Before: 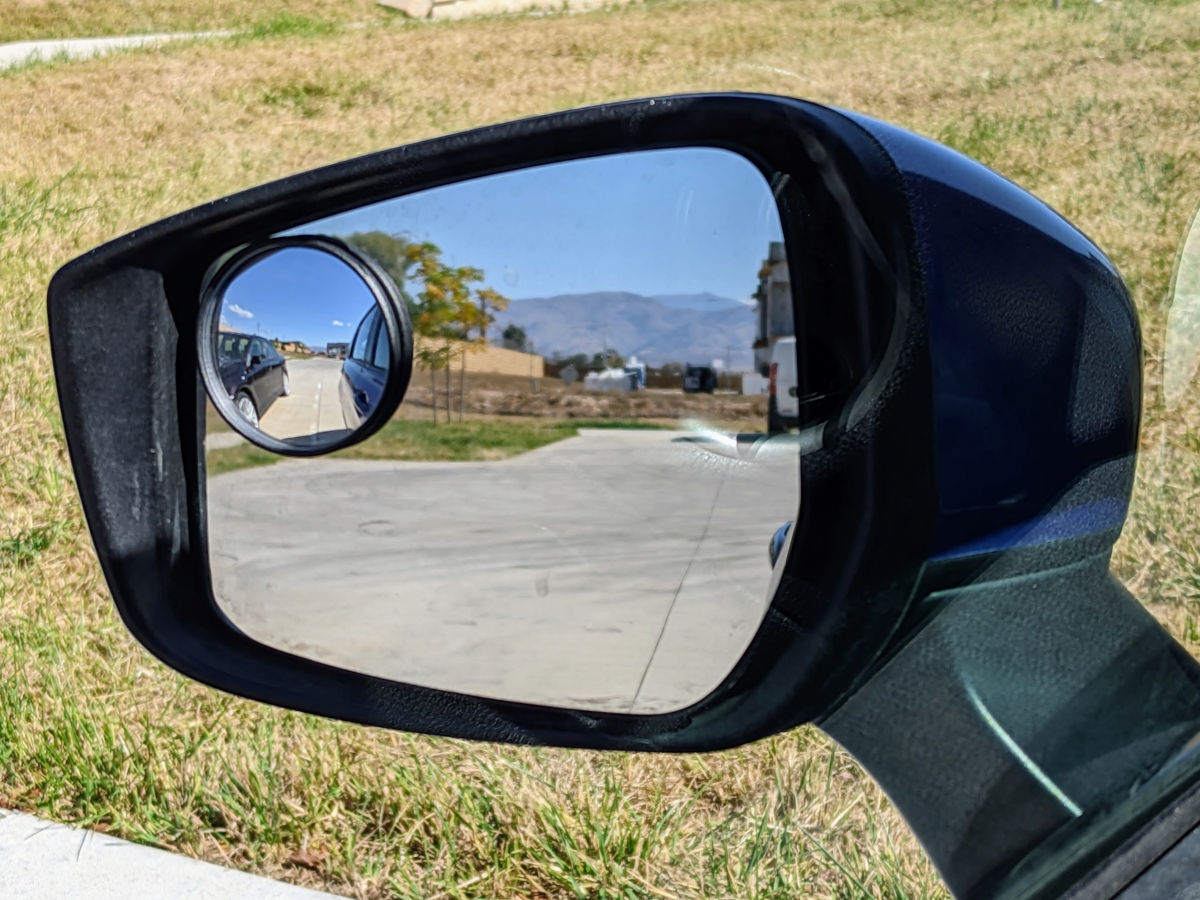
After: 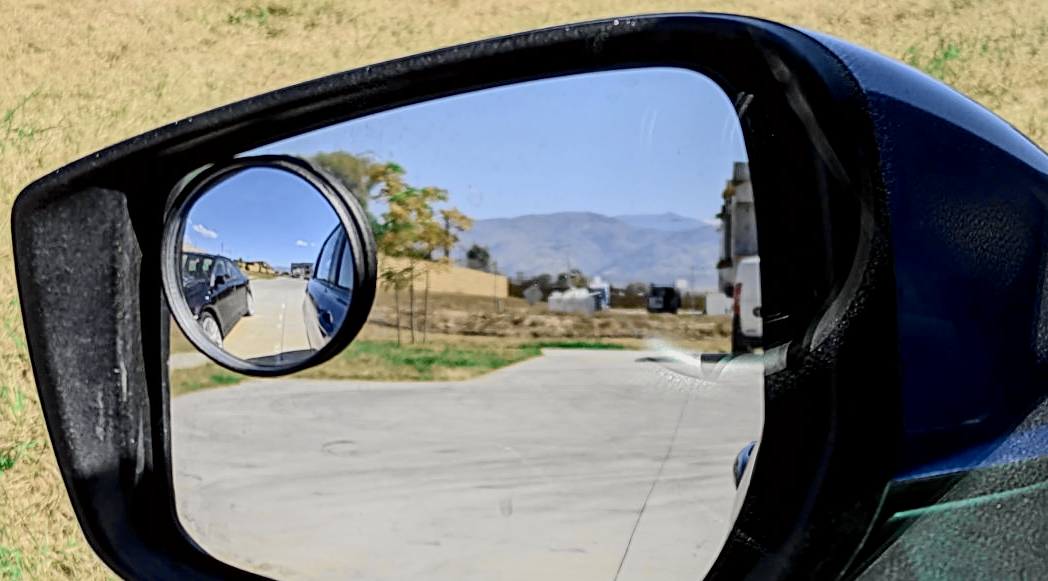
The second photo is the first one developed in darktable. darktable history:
tone curve: curves: ch0 [(0.014, 0) (0.13, 0.09) (0.227, 0.211) (0.346, 0.388) (0.499, 0.598) (0.662, 0.76) (0.795, 0.846) (1, 0.969)]; ch1 [(0, 0) (0.366, 0.367) (0.447, 0.417) (0.473, 0.484) (0.504, 0.502) (0.525, 0.518) (0.564, 0.548) (0.639, 0.643) (1, 1)]; ch2 [(0, 0) (0.333, 0.346) (0.375, 0.375) (0.424, 0.43) (0.476, 0.498) (0.496, 0.505) (0.517, 0.515) (0.542, 0.564) (0.583, 0.6) (0.64, 0.622) (0.723, 0.676) (1, 1)], color space Lab, independent channels, preserve colors none
sharpen: radius 2.529, amount 0.323
exposure: black level correction 0.002, exposure 0.15 EV, compensate highlight preservation false
crop: left 3.015%, top 8.969%, right 9.647%, bottom 26.457%
tone equalizer: -8 EV 0.25 EV, -7 EV 0.417 EV, -6 EV 0.417 EV, -5 EV 0.25 EV, -3 EV -0.25 EV, -2 EV -0.417 EV, -1 EV -0.417 EV, +0 EV -0.25 EV, edges refinement/feathering 500, mask exposure compensation -1.57 EV, preserve details guided filter
